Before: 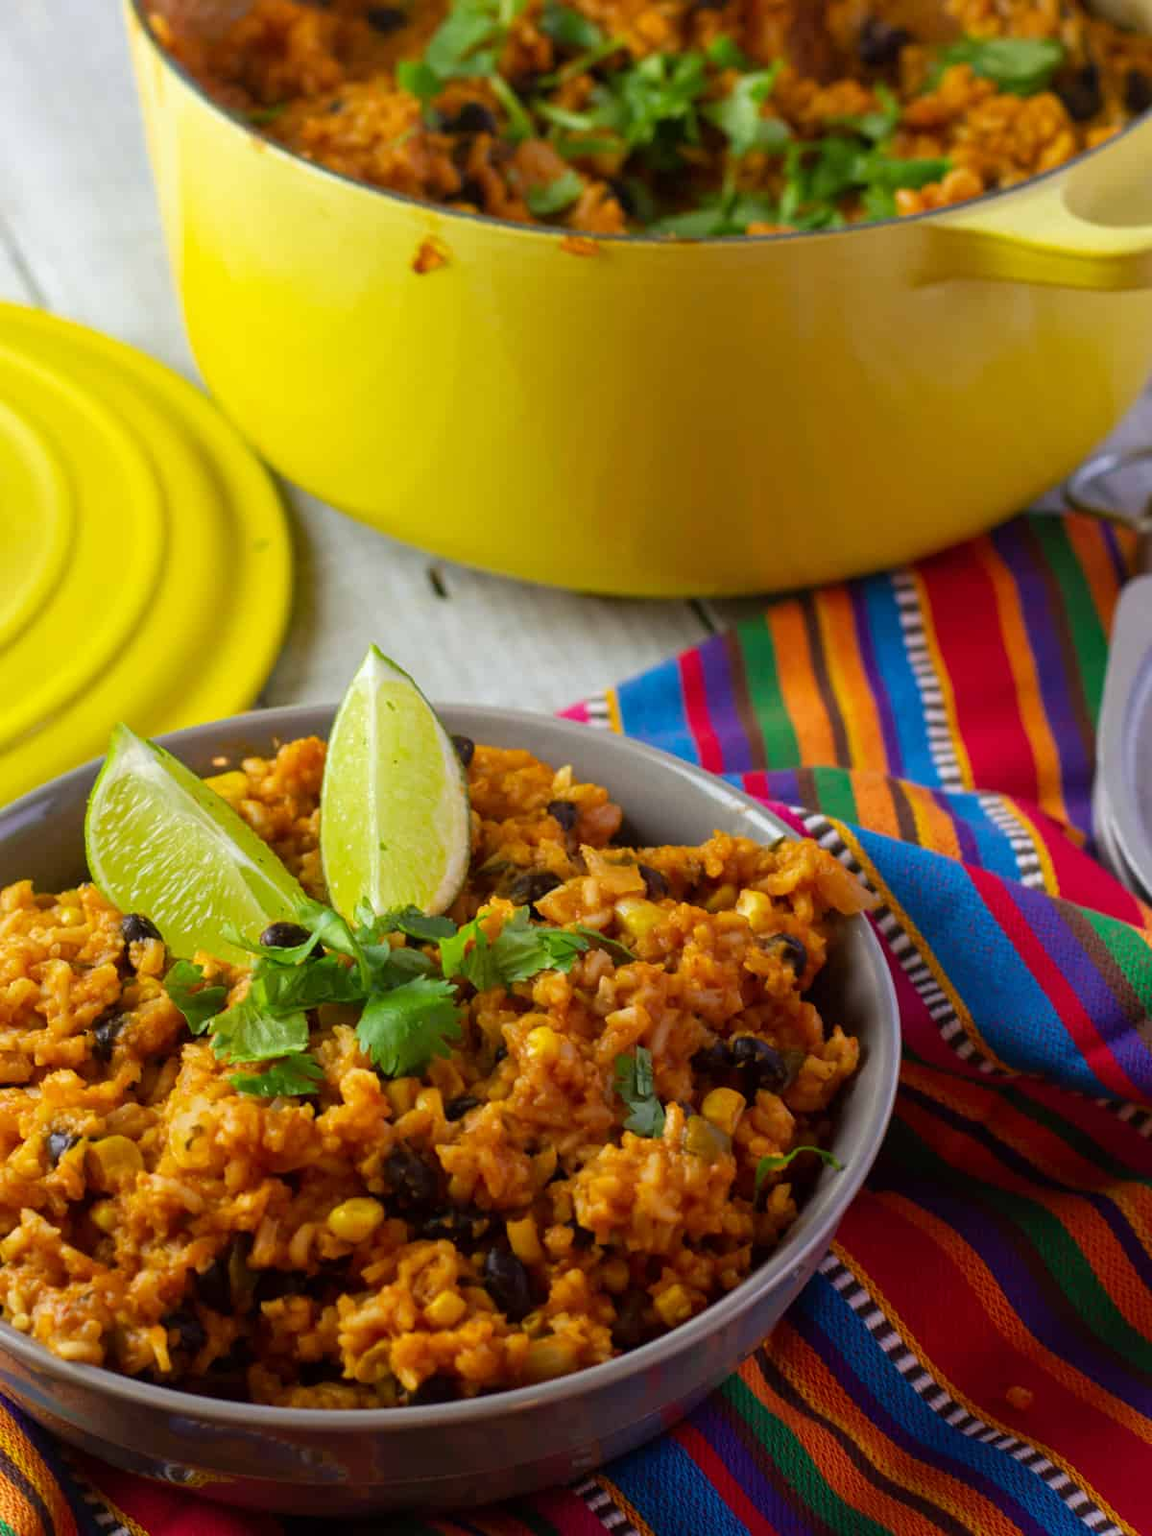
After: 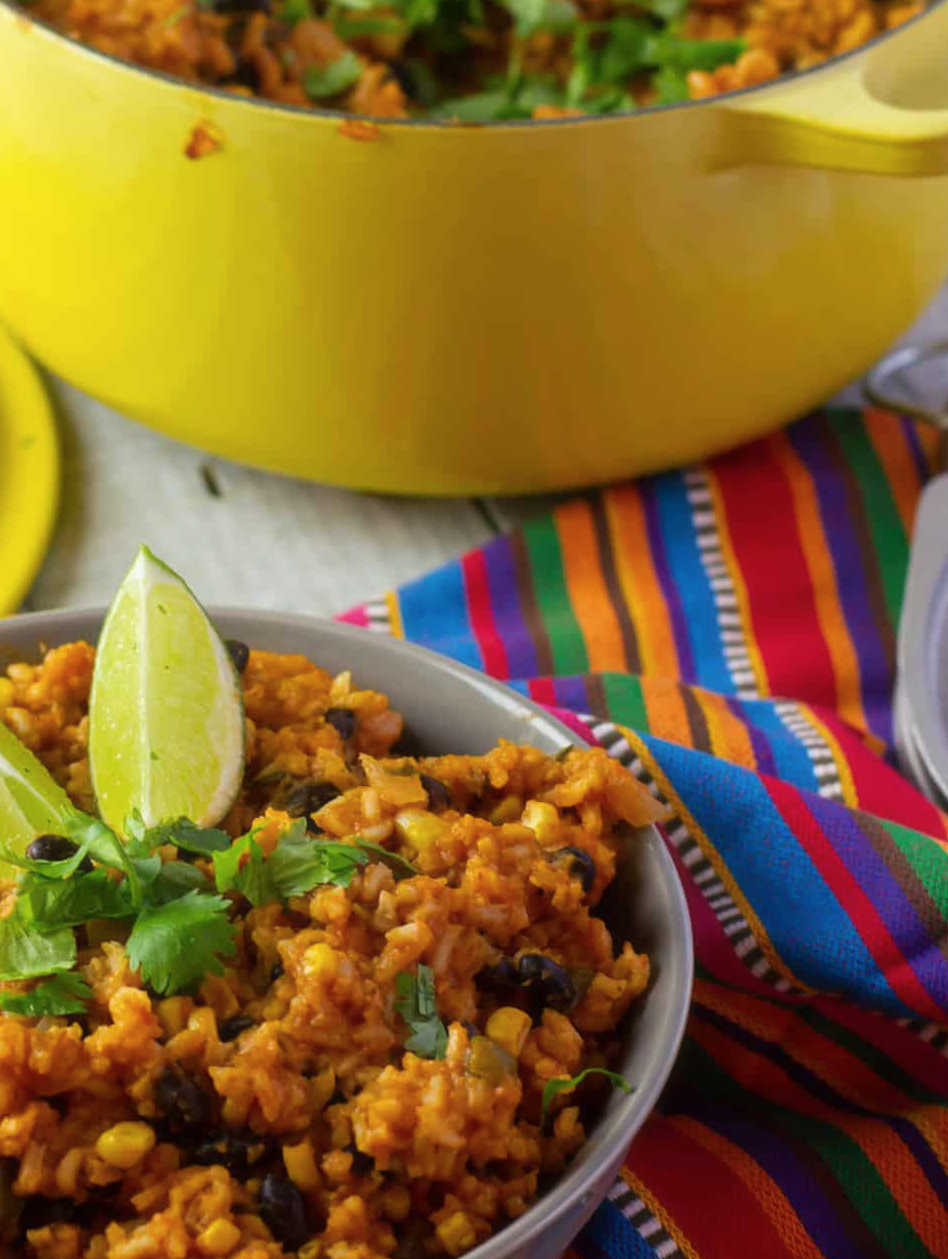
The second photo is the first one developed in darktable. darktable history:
crop and rotate: left 20.487%, top 7.923%, right 0.498%, bottom 13.359%
haze removal: strength -0.095, compatibility mode true, adaptive false
color balance rgb: shadows lift › chroma 2.047%, shadows lift › hue 247.38°, perceptual saturation grading › global saturation -0.111%
